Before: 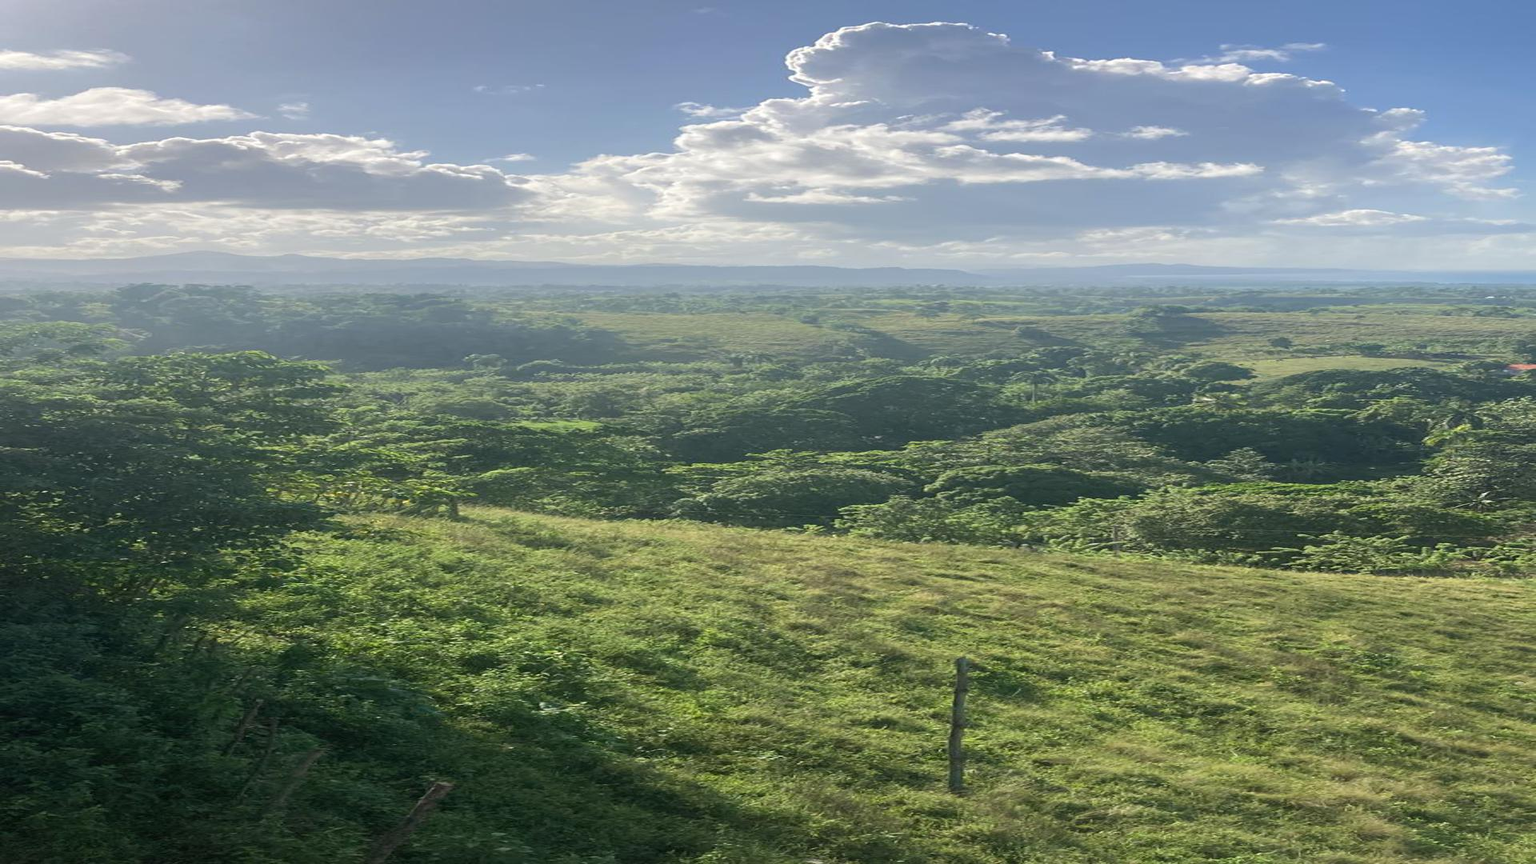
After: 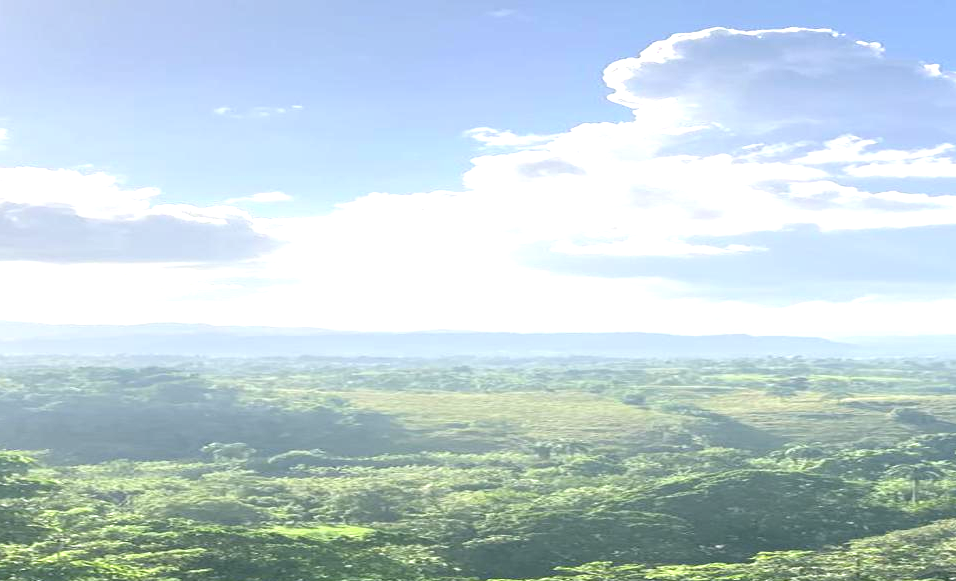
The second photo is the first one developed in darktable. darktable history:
exposure: black level correction 0, exposure 1.102 EV, compensate exposure bias true, compensate highlight preservation false
crop: left 19.721%, right 30.455%, bottom 46.116%
